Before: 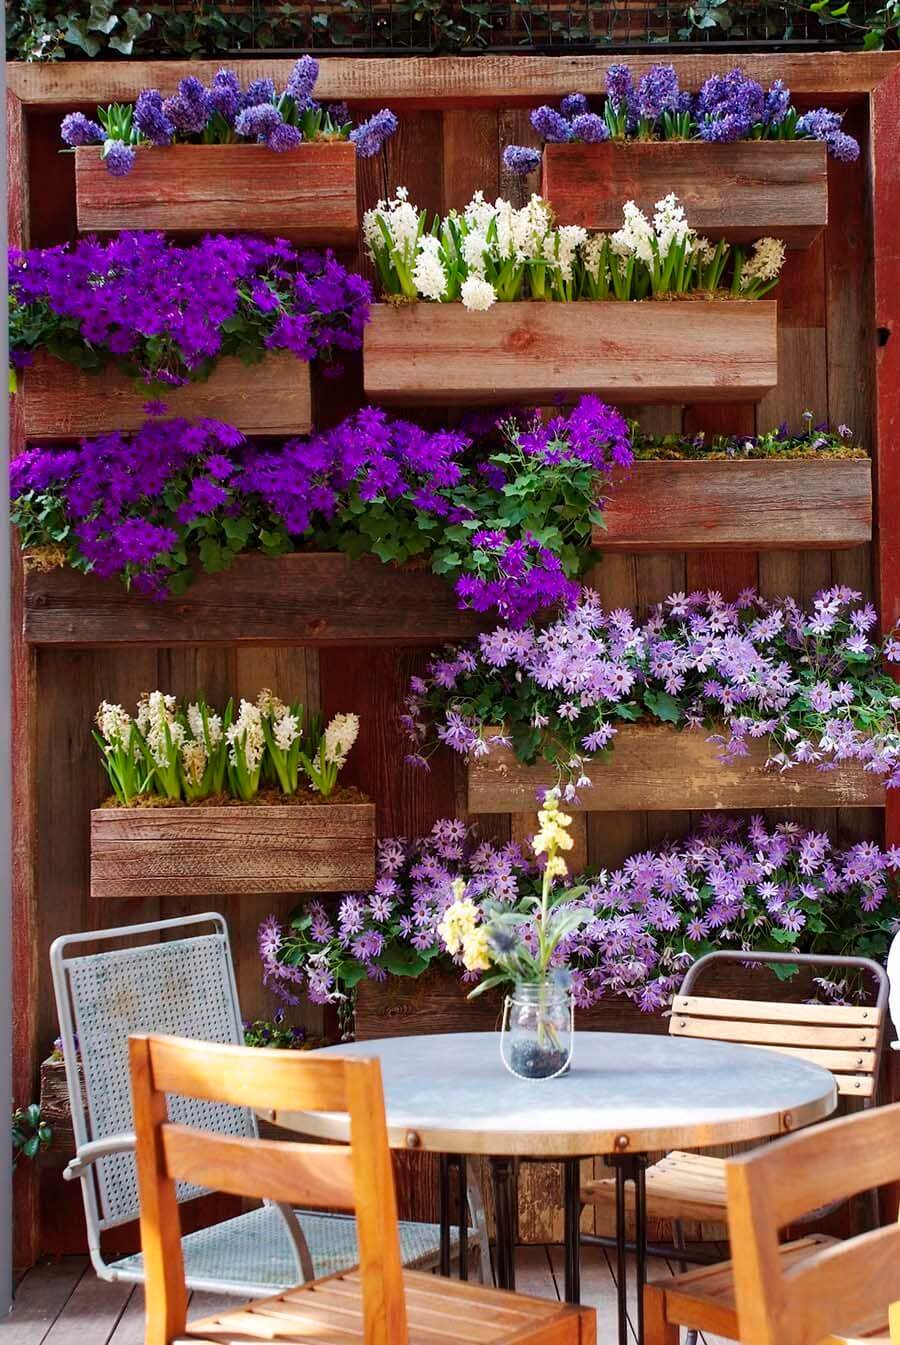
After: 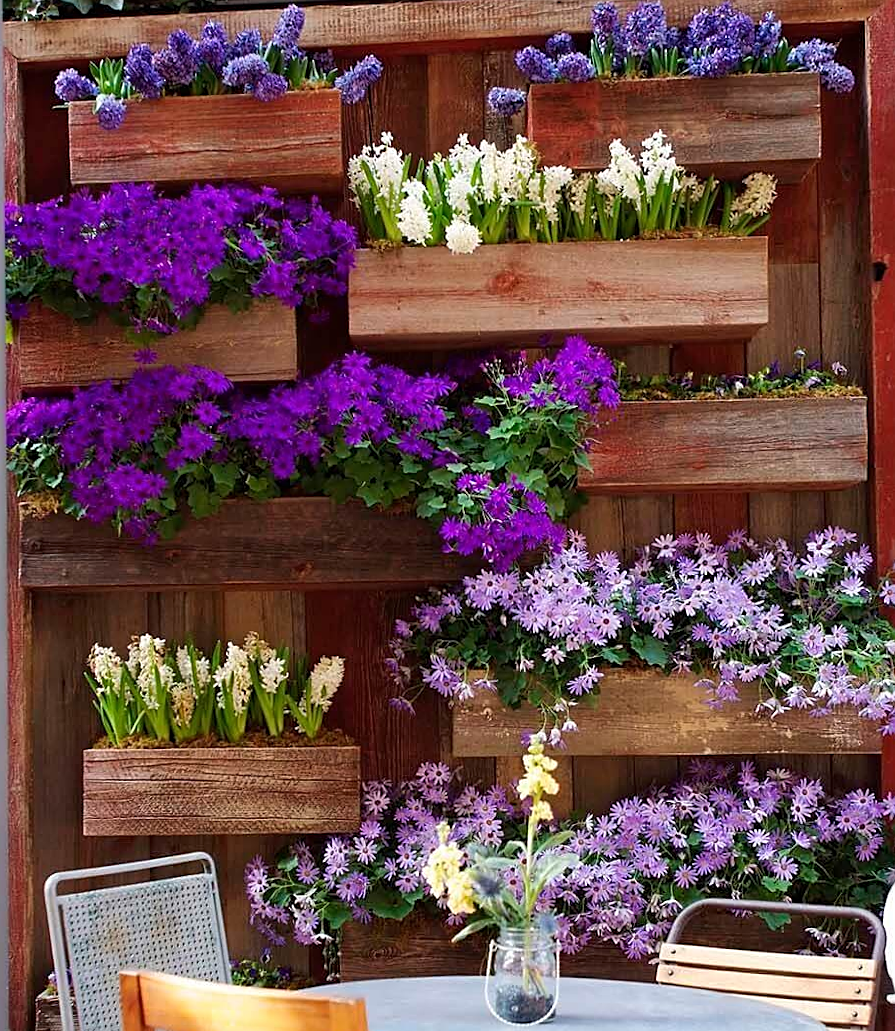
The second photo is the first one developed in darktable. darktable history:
crop: left 0.387%, top 5.469%, bottom 19.809%
sharpen: on, module defaults
rotate and perspective: lens shift (horizontal) -0.055, automatic cropping off
